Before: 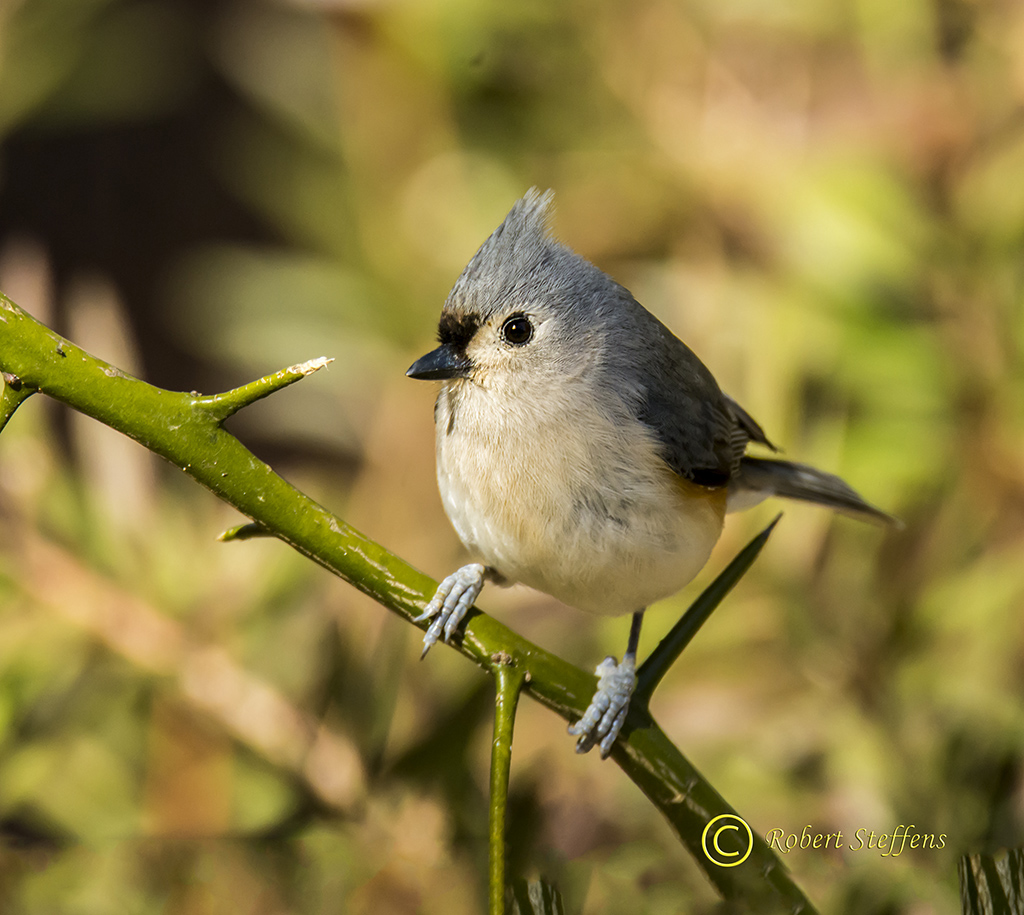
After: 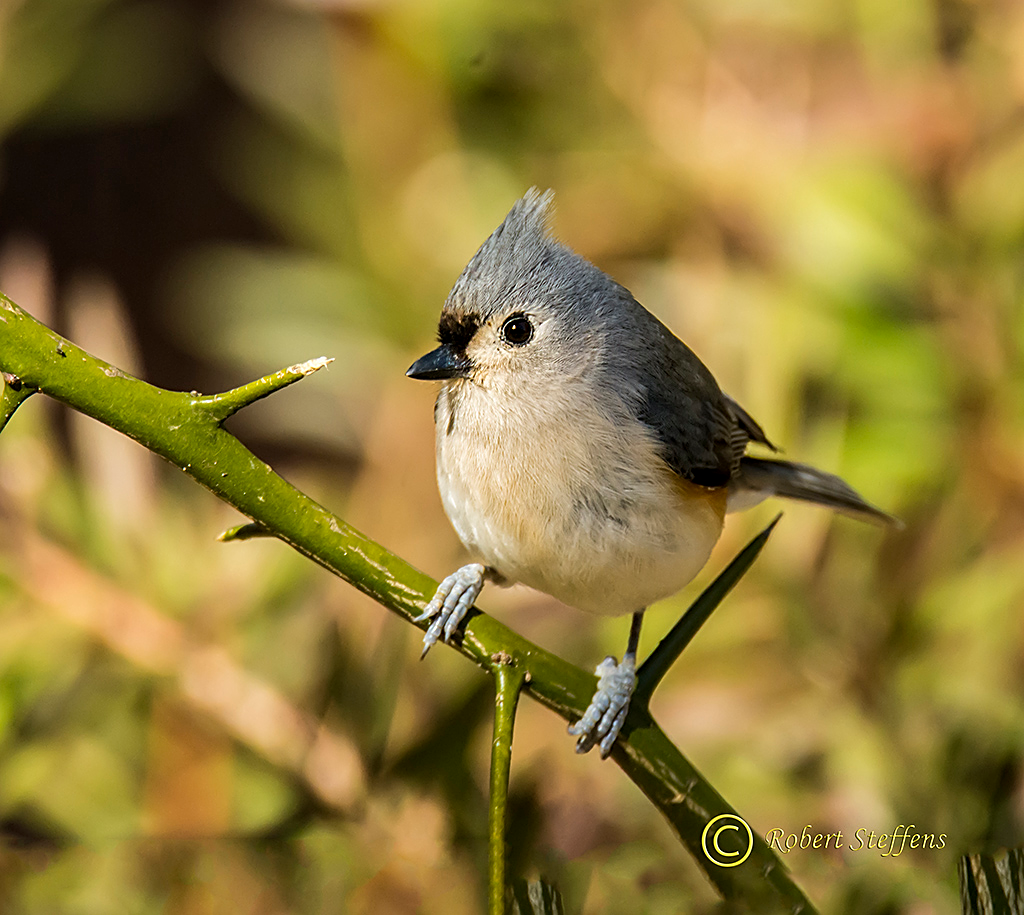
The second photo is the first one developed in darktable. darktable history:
sharpen: on, module defaults
base curve: curves: ch0 [(0, 0) (0.297, 0.298) (1, 1)], preserve colors none
